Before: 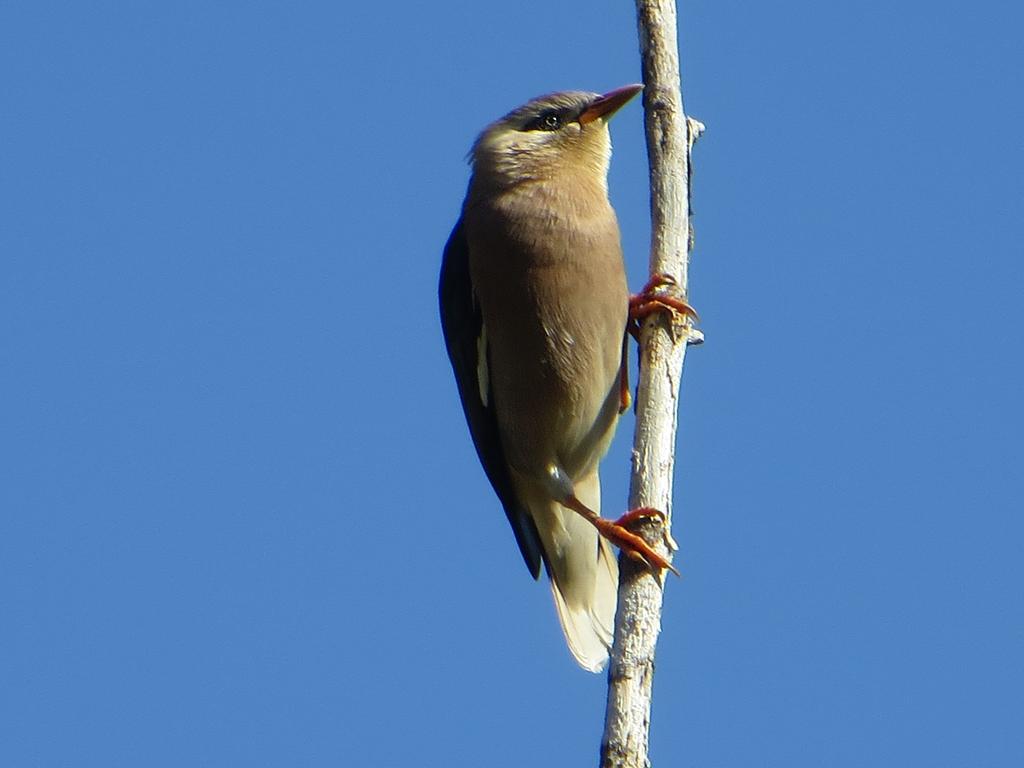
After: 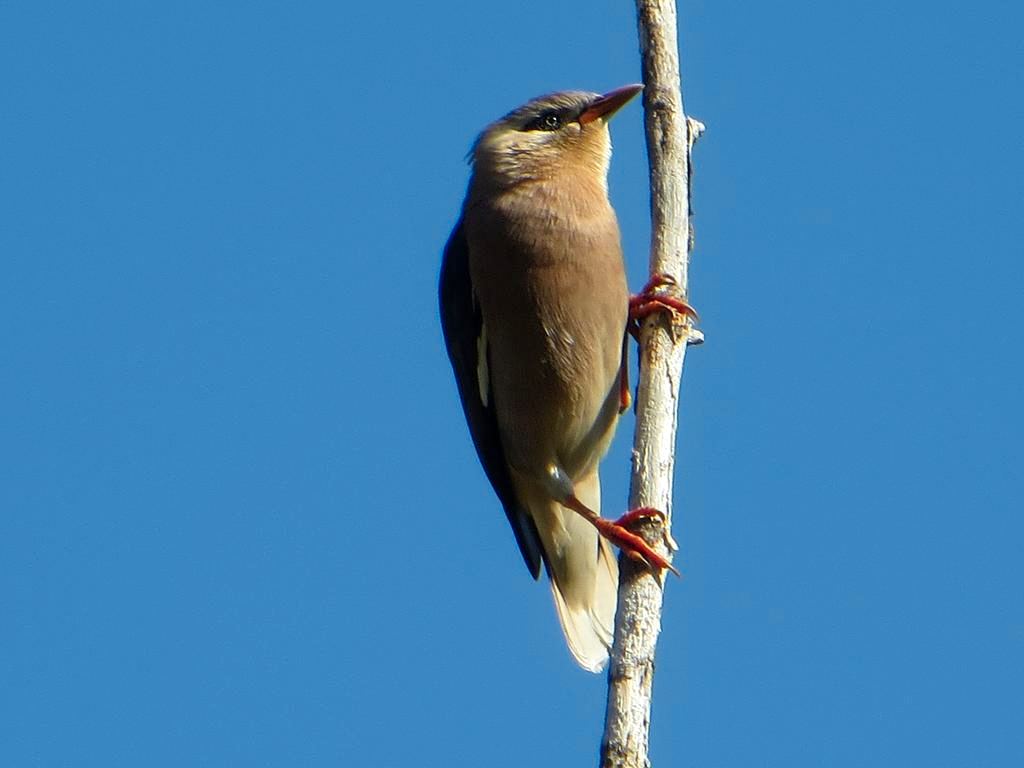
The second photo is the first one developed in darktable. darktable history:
local contrast: highlights 100%, shadows 100%, detail 120%, midtone range 0.2
color zones: curves: ch1 [(0.239, 0.552) (0.75, 0.5)]; ch2 [(0.25, 0.462) (0.749, 0.457)], mix 25.94%
